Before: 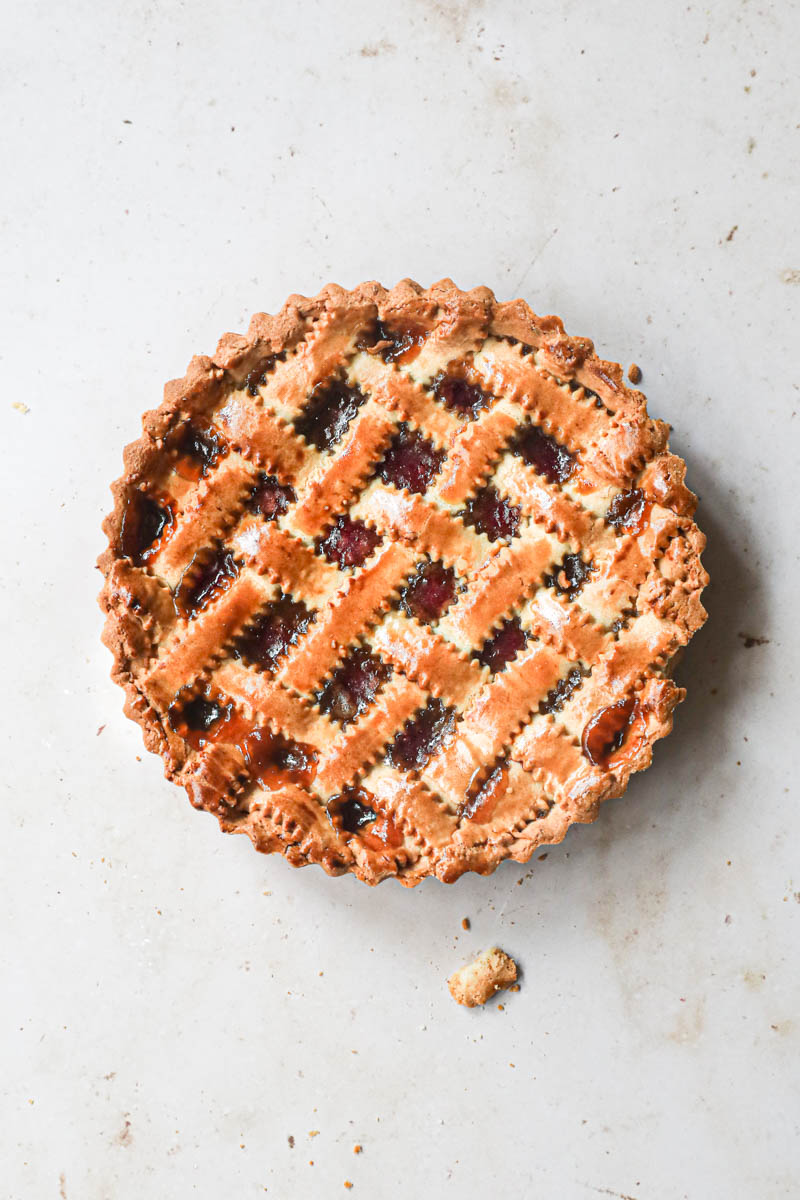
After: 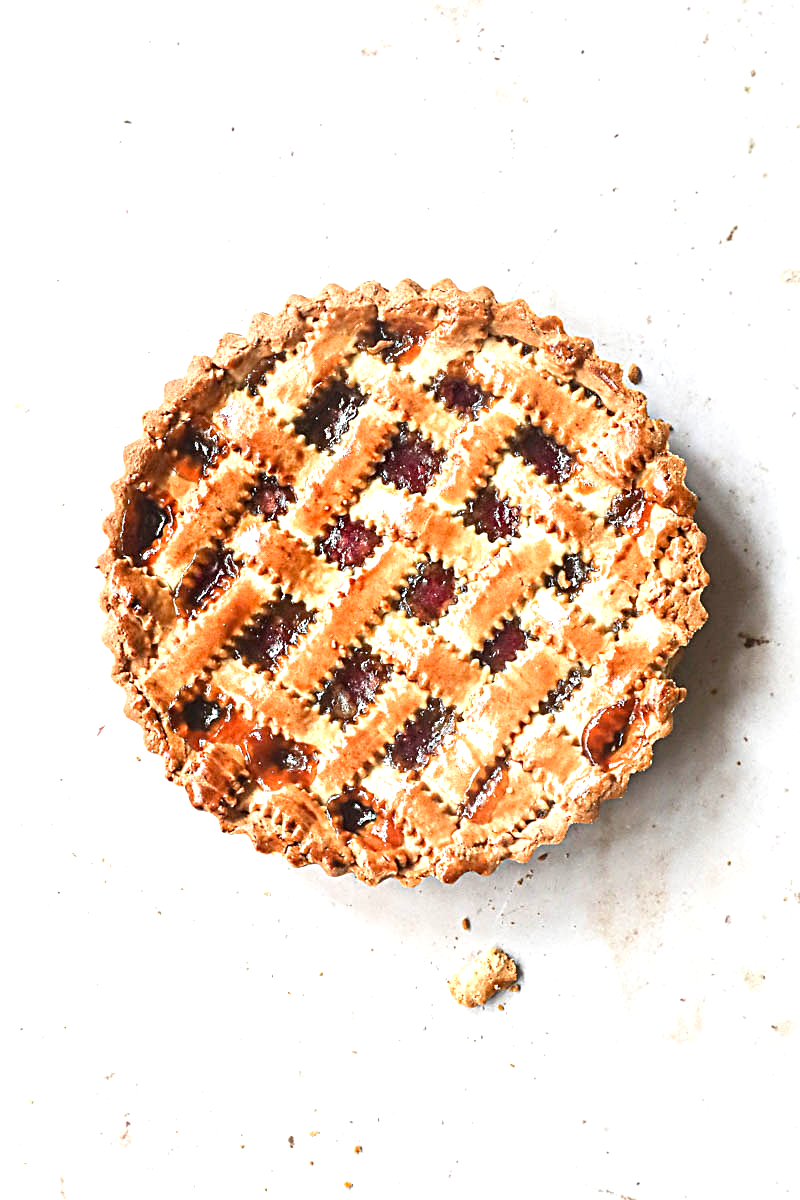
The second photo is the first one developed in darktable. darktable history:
exposure: black level correction 0, exposure 0.692 EV, compensate highlight preservation false
sharpen: radius 2.545, amount 0.651
